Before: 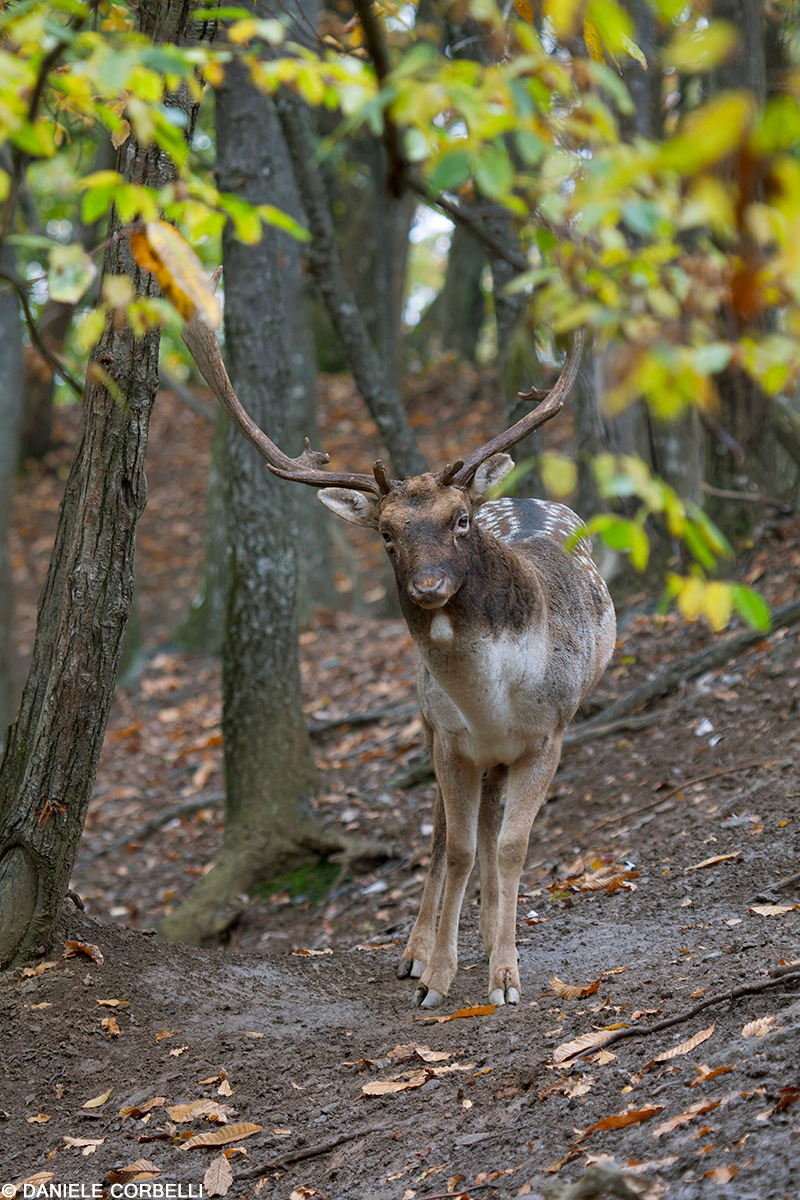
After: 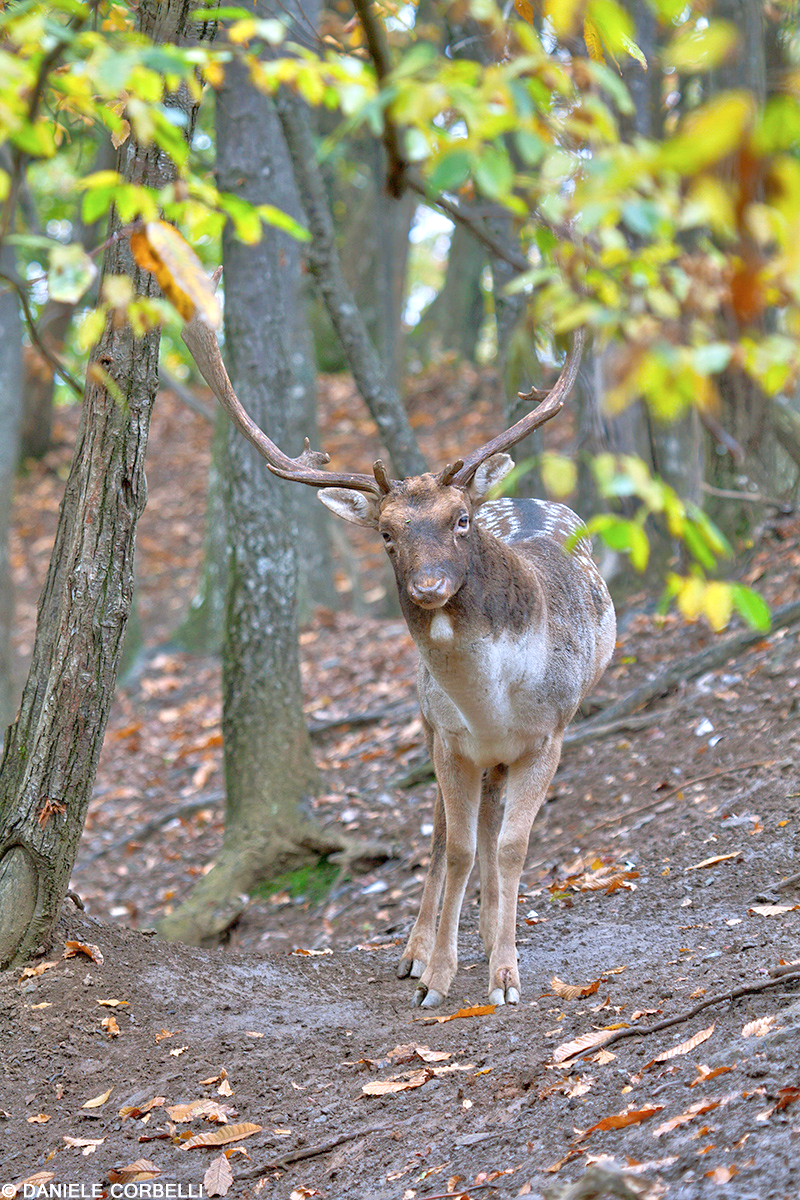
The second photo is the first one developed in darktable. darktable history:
color calibration: illuminant as shot in camera, x 0.358, y 0.373, temperature 4628.91 K
tone equalizer: -8 EV 2 EV, -7 EV 2 EV, -6 EV 2 EV, -5 EV 2 EV, -4 EV 2 EV, -3 EV 1.5 EV, -2 EV 1 EV, -1 EV 0.5 EV
